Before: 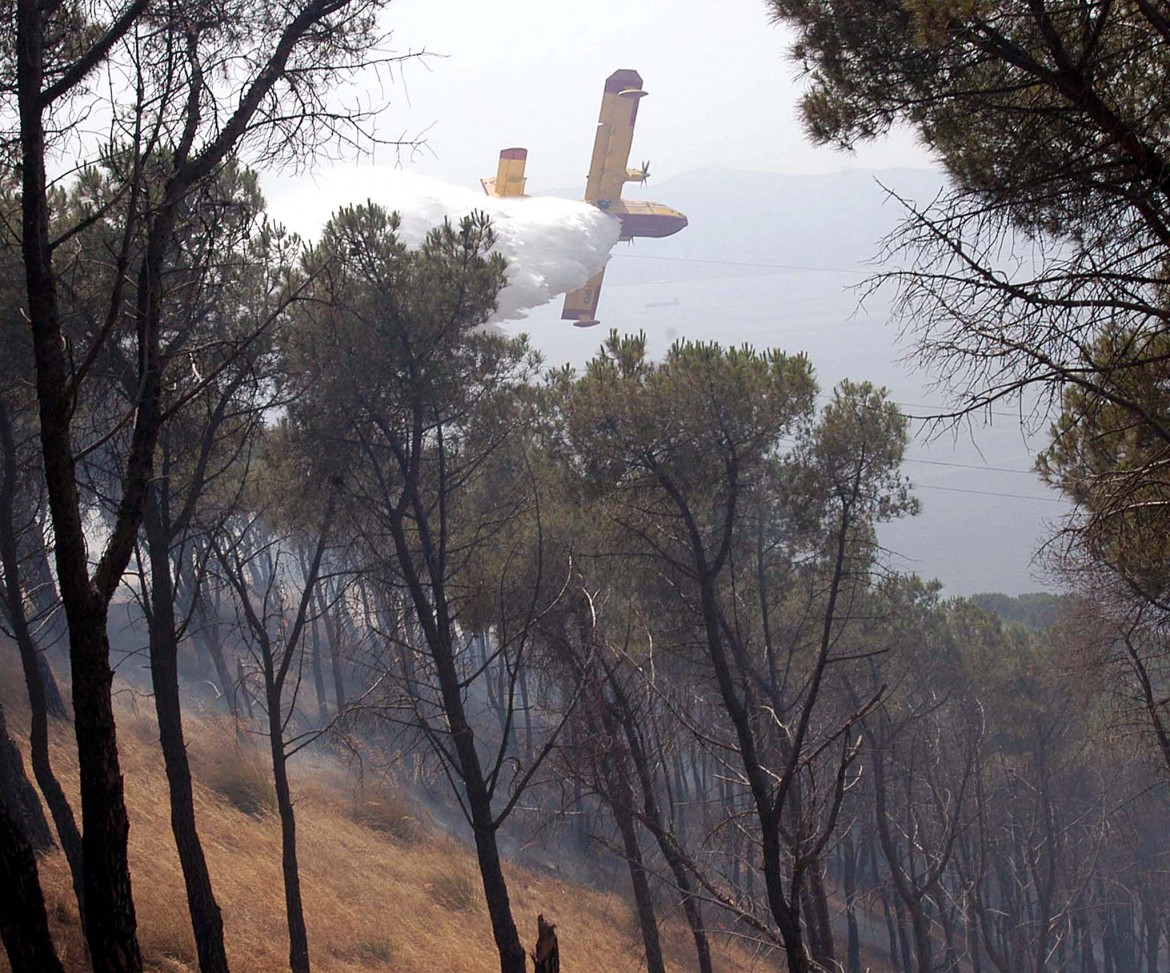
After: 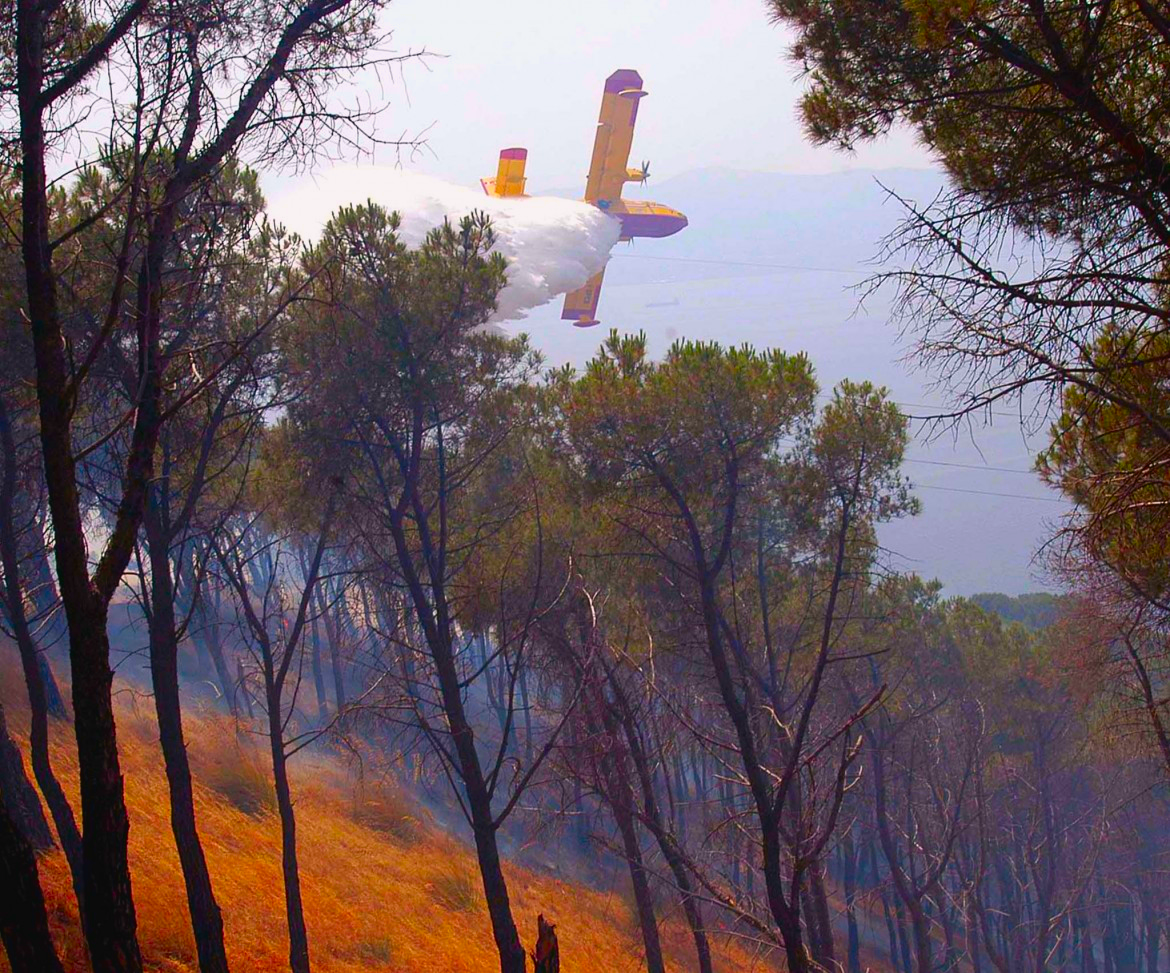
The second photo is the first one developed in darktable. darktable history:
contrast brightness saturation: contrast -0.073, brightness -0.043, saturation -0.112
color correction: highlights b* -0.003, saturation 2.98
color calibration: illuminant custom, x 0.344, y 0.359, temperature 5048.74 K
